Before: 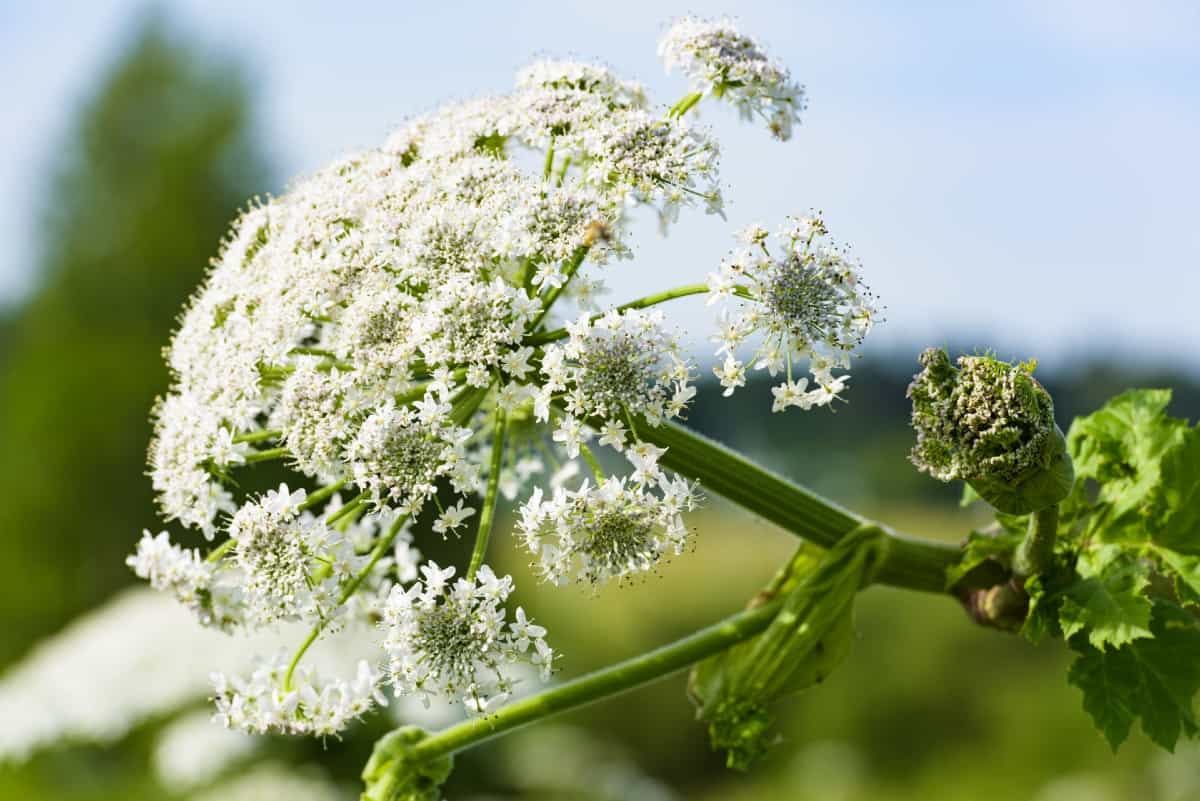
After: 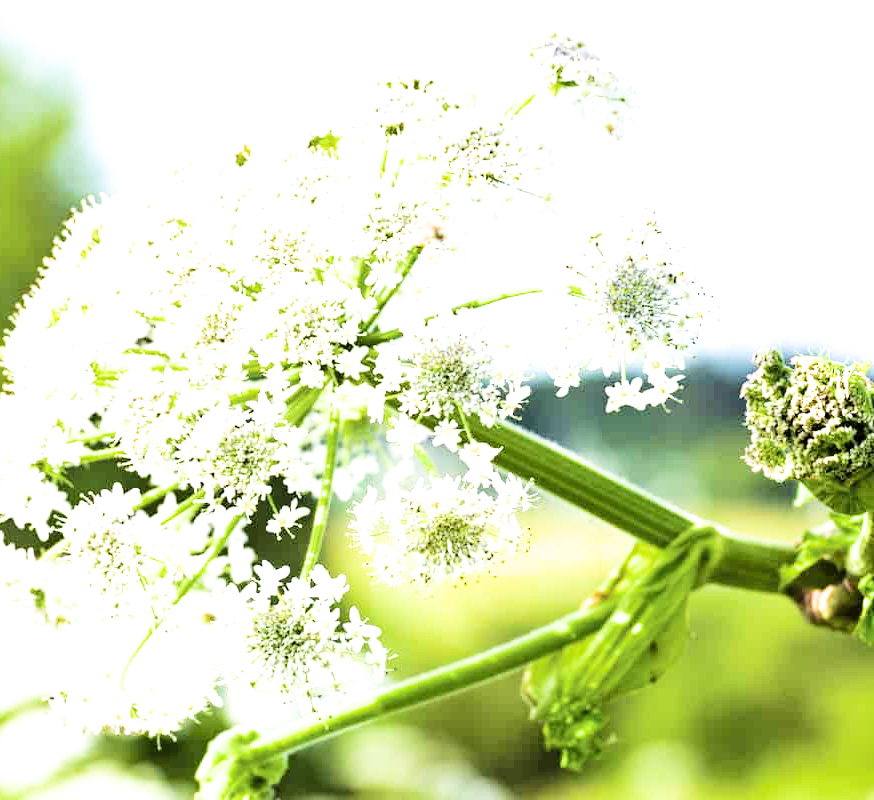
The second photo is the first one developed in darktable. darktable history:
exposure: black level correction 0, exposure 2.158 EV, compensate highlight preservation false
filmic rgb: black relative exposure -5.12 EV, white relative exposure 3.5 EV, threshold 2.99 EV, structure ↔ texture 99.65%, hardness 3.18, contrast 1.387, highlights saturation mix -48.98%, enable highlight reconstruction true
crop: left 13.905%, right 13.228%
